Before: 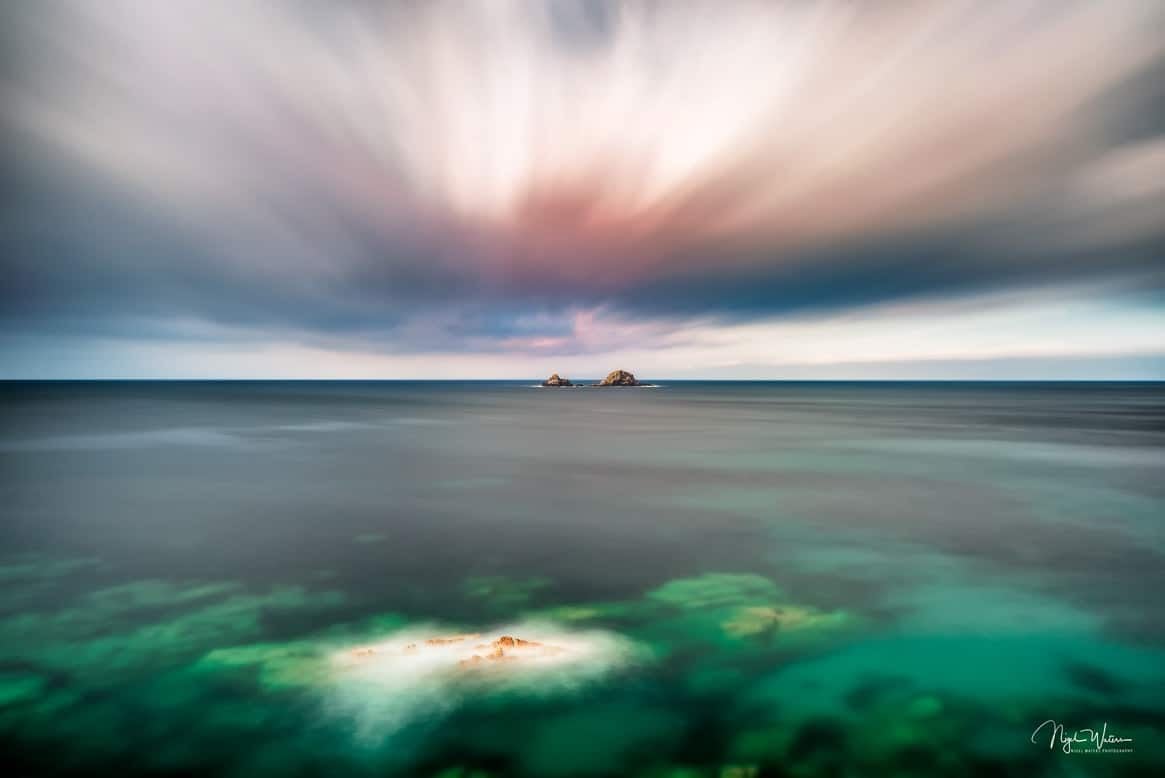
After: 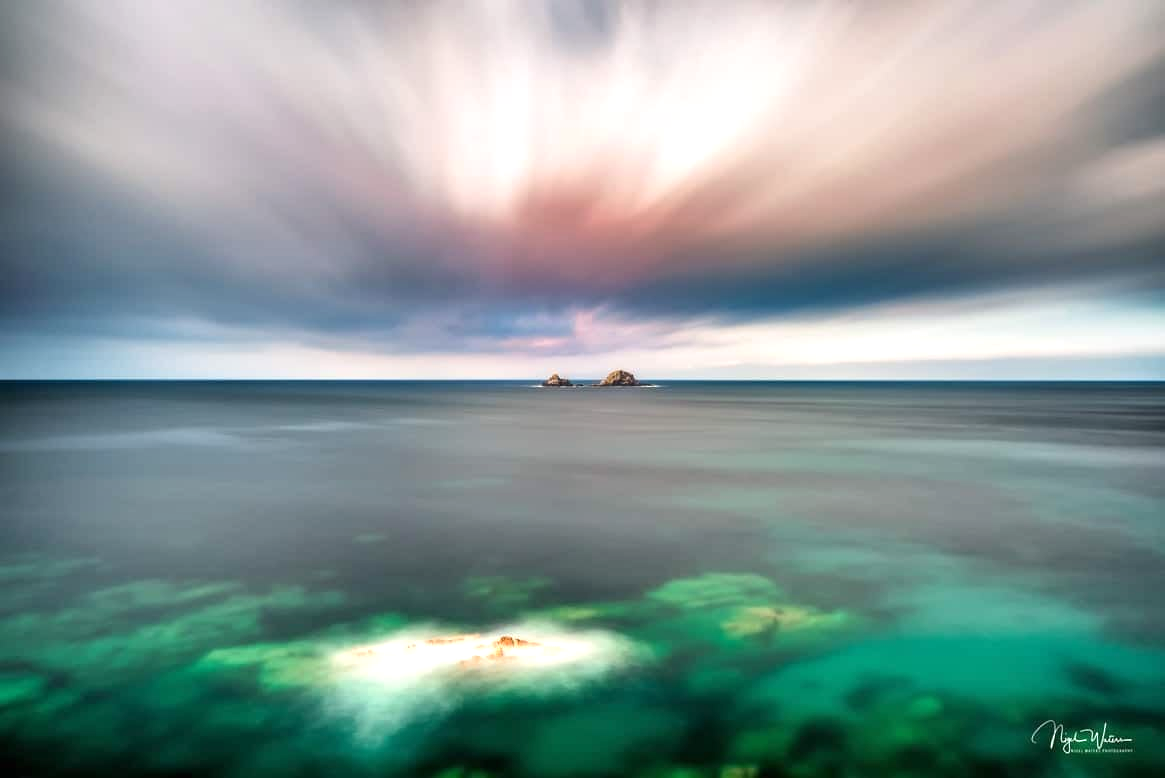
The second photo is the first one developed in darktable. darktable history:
graduated density: rotation 5.63°, offset 76.9
exposure: exposure 0.785 EV, compensate highlight preservation false
